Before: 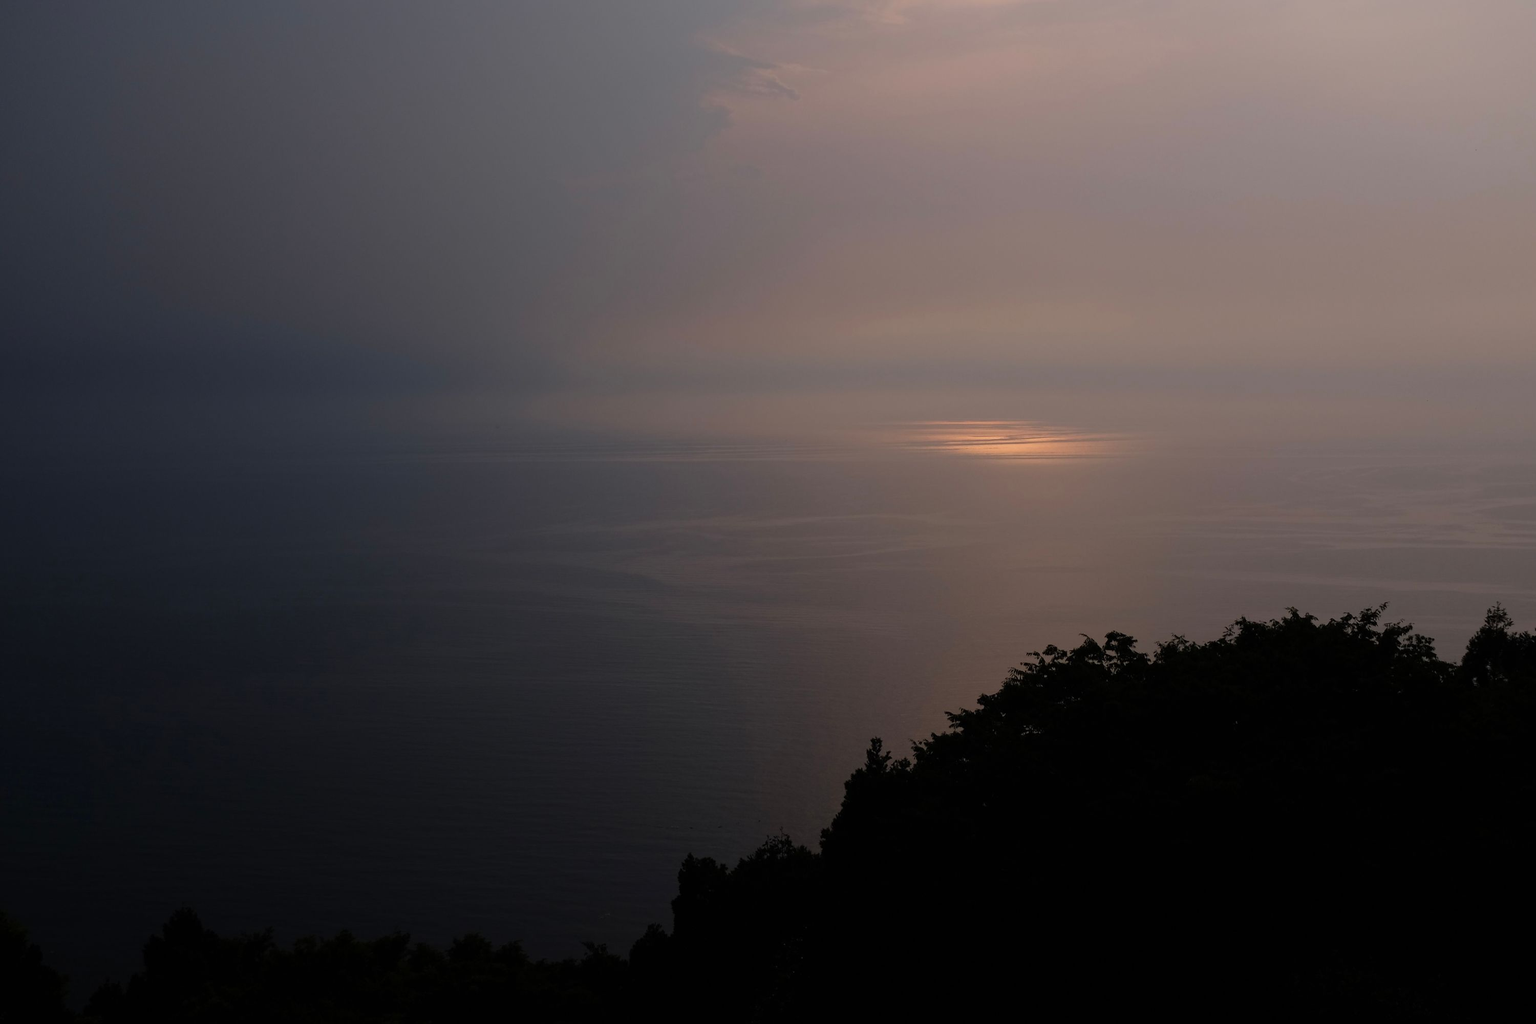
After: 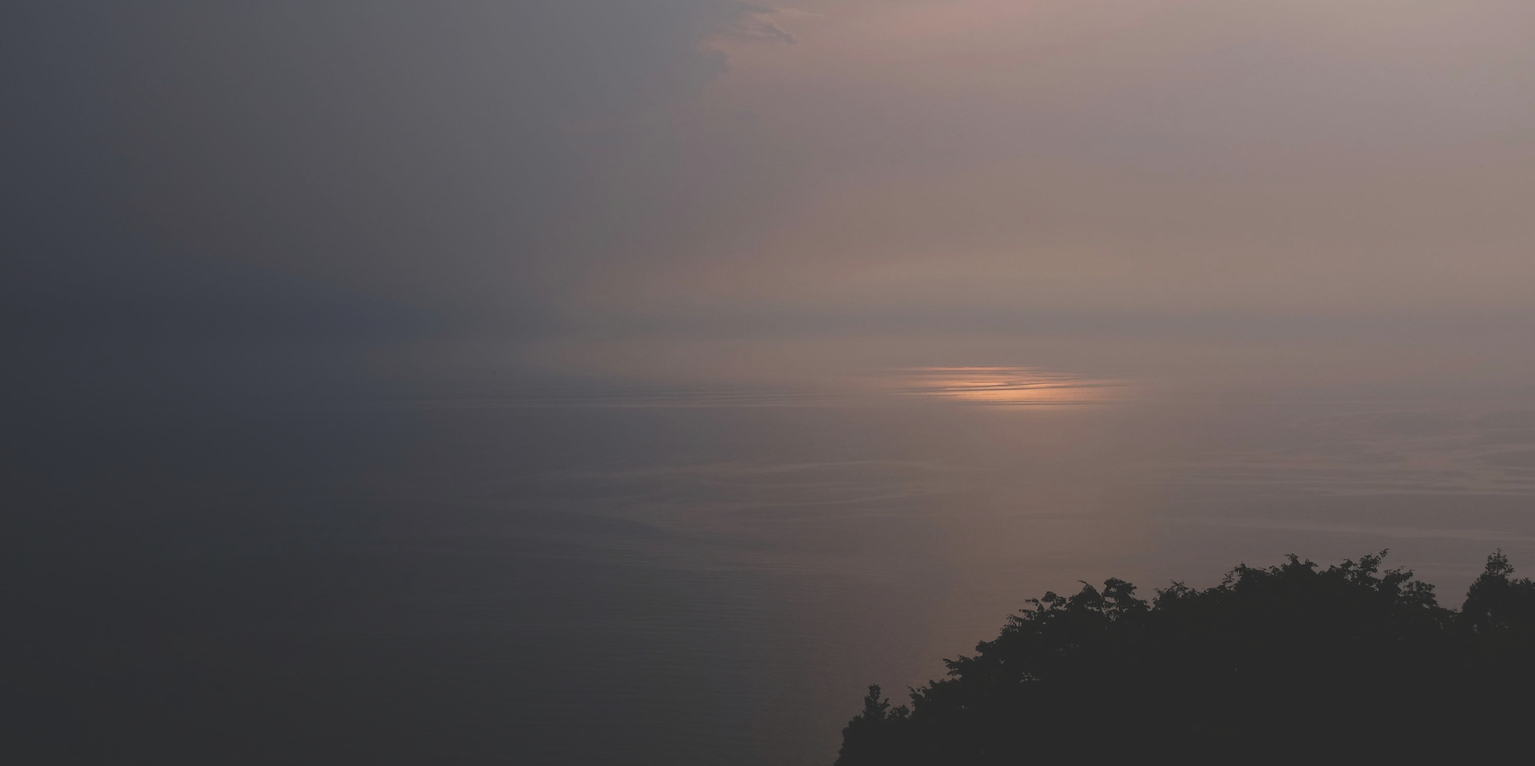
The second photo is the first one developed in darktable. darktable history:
tone equalizer: -8 EV -0.557 EV
exposure: black level correction -0.023, exposure -0.03 EV, compensate exposure bias true, compensate highlight preservation false
crop: left 0.373%, top 5.467%, bottom 19.901%
